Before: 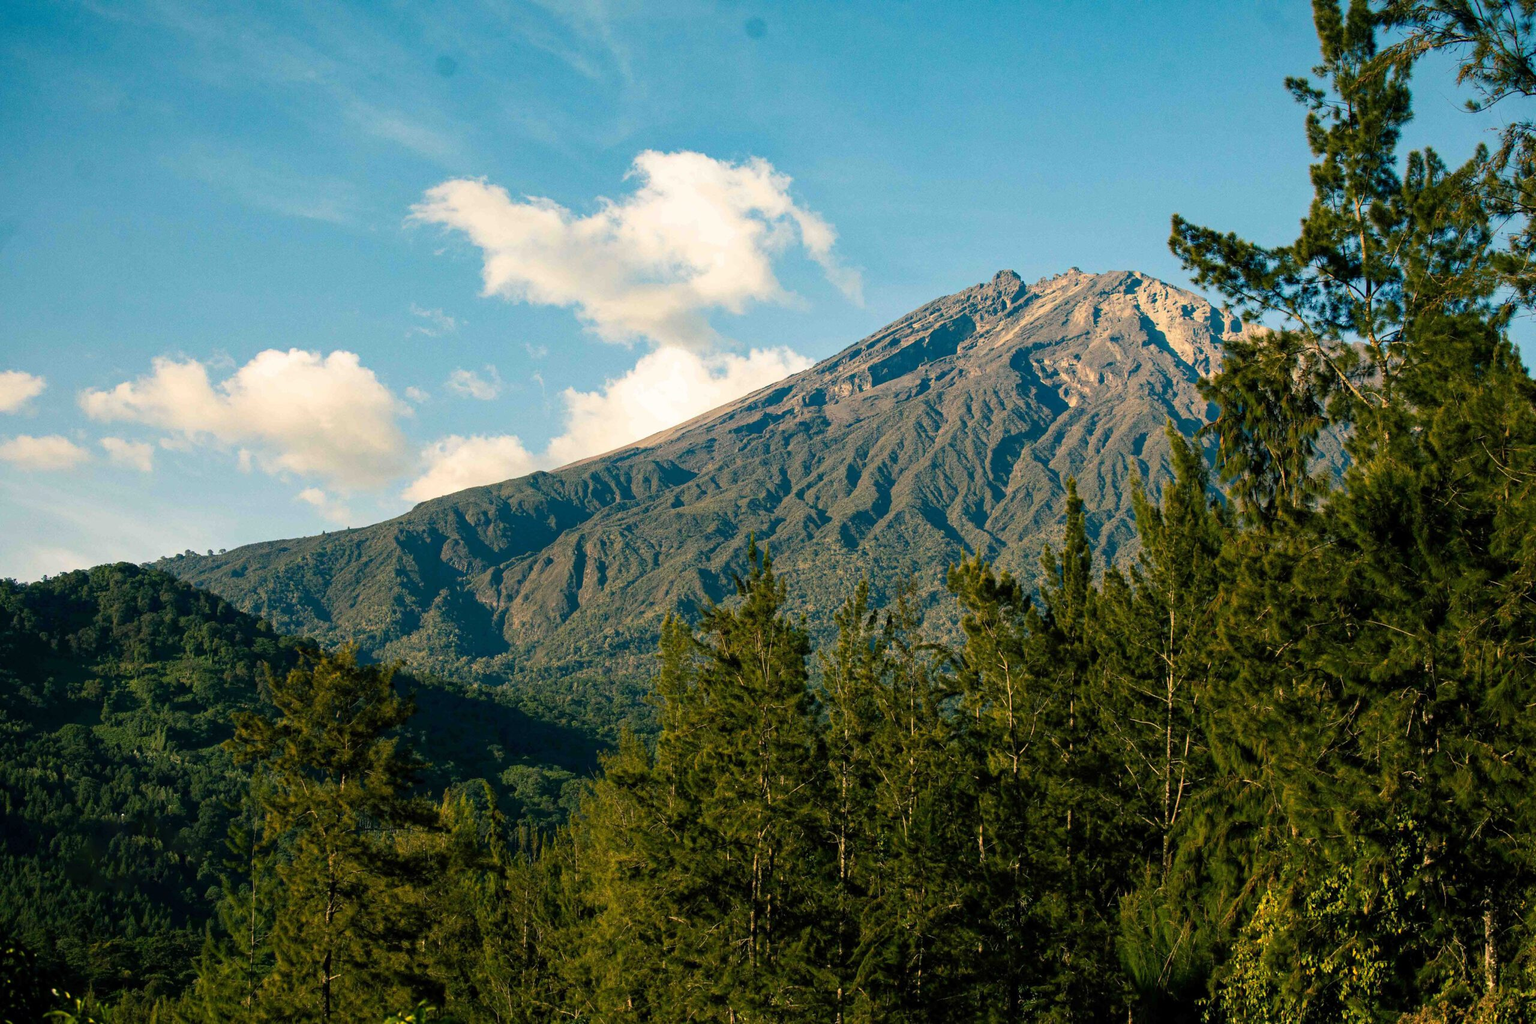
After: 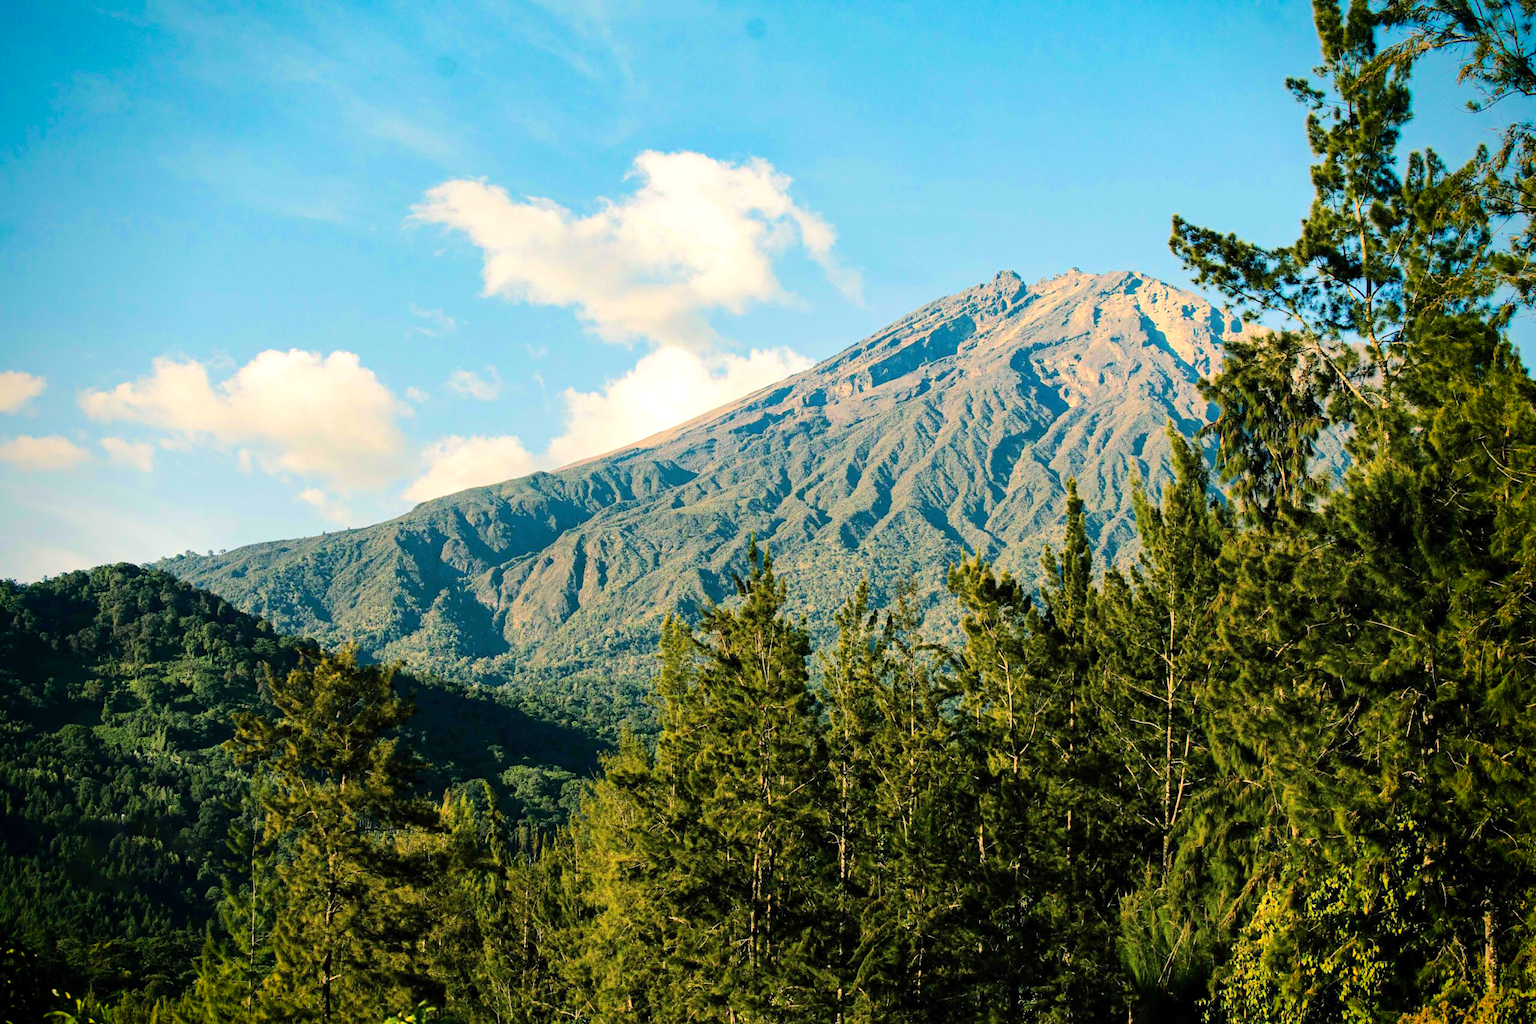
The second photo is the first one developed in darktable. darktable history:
tone equalizer: -7 EV 0.152 EV, -6 EV 0.587 EV, -5 EV 1.14 EV, -4 EV 1.34 EV, -3 EV 1.13 EV, -2 EV 0.6 EV, -1 EV 0.164 EV, edges refinement/feathering 500, mask exposure compensation -1.57 EV, preserve details no
vignetting: saturation 0.366, unbound false
